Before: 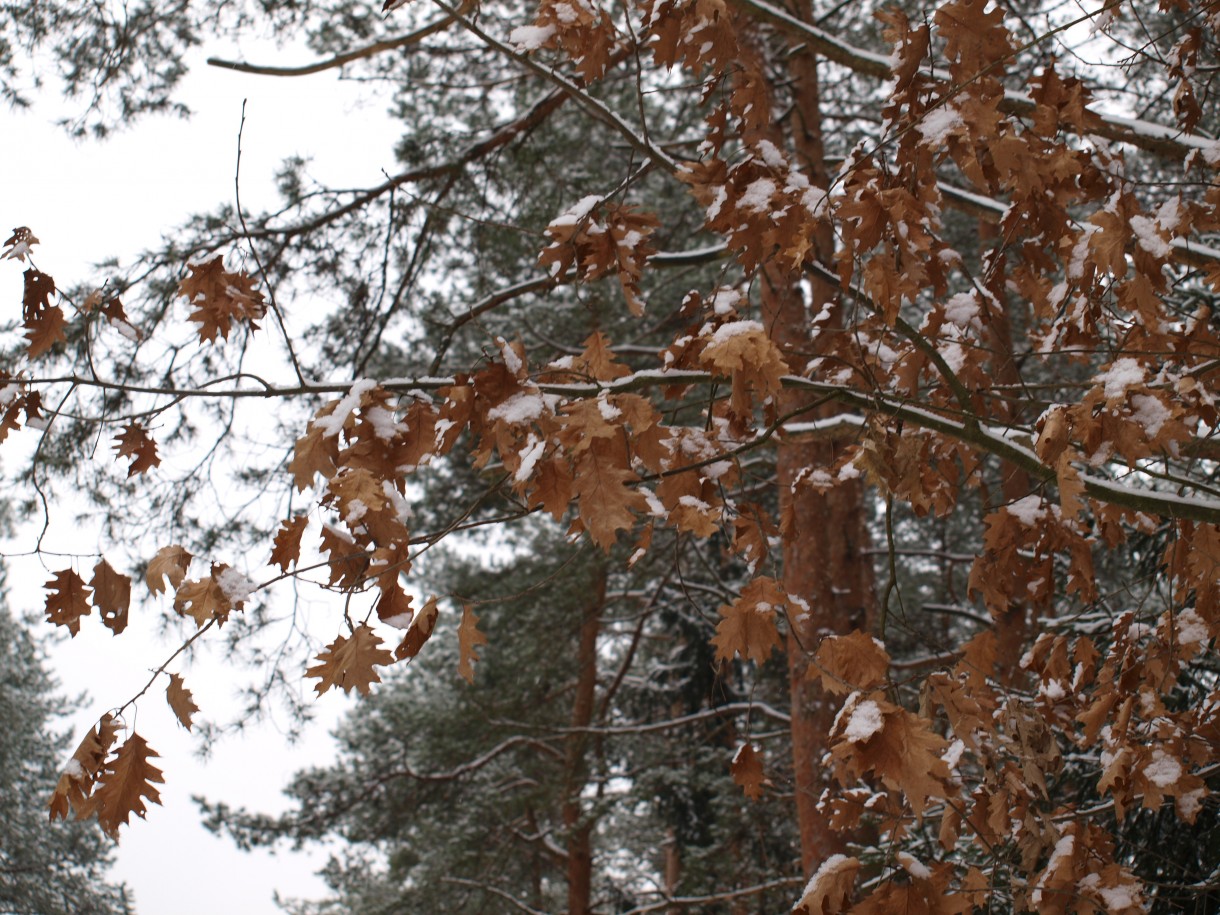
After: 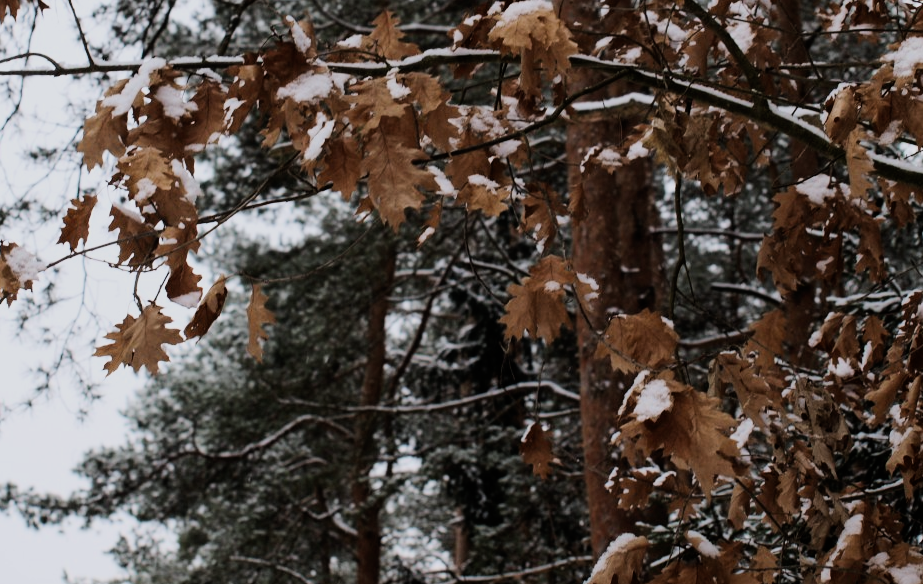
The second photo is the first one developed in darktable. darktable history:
crop and rotate: left 17.299%, top 35.115%, right 7.015%, bottom 1.024%
white balance: red 0.98, blue 1.034
tone equalizer: -8 EV -0.75 EV, -7 EV -0.7 EV, -6 EV -0.6 EV, -5 EV -0.4 EV, -3 EV 0.4 EV, -2 EV 0.6 EV, -1 EV 0.7 EV, +0 EV 0.75 EV, edges refinement/feathering 500, mask exposure compensation -1.57 EV, preserve details no
filmic rgb: black relative exposure -6.98 EV, white relative exposure 5.63 EV, hardness 2.86
